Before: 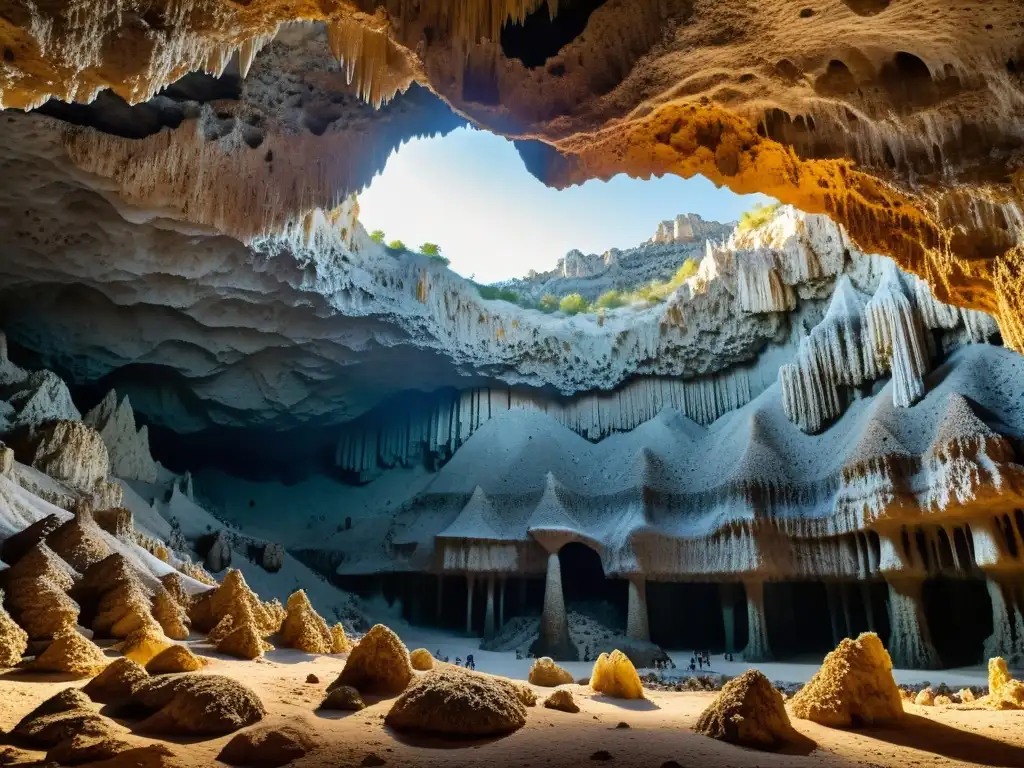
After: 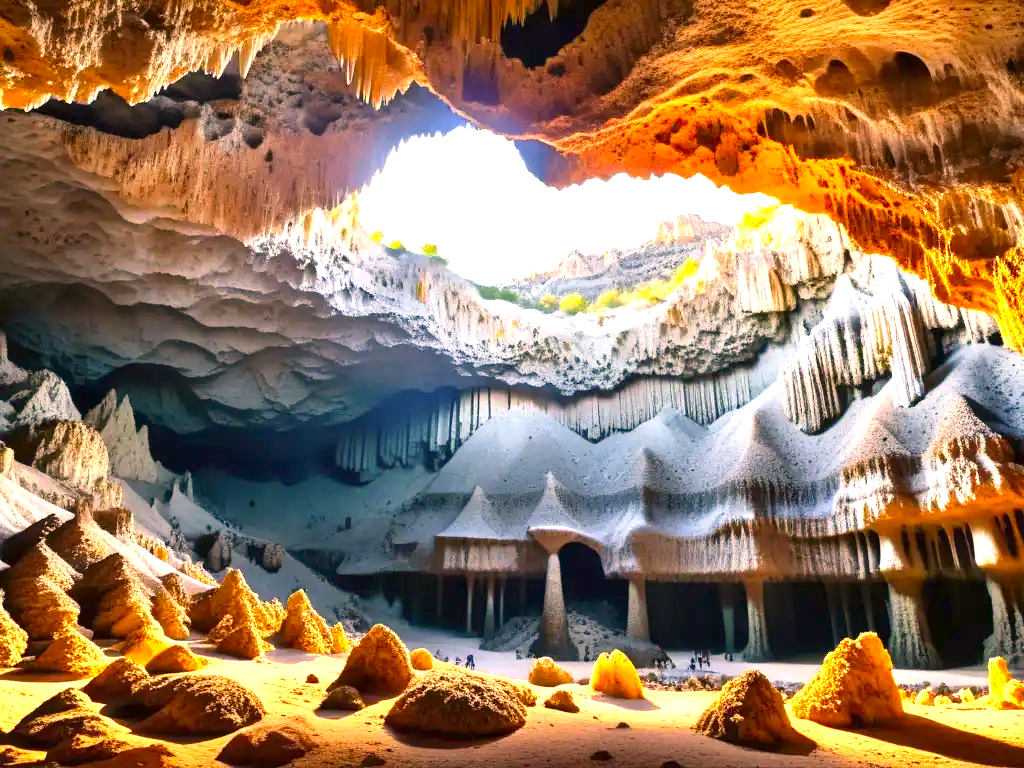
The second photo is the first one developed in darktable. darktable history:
color correction: highlights a* 21.34, highlights b* 19.26
contrast brightness saturation: contrast 0.078, saturation 0.204
exposure: black level correction 0, exposure 1.463 EV, compensate highlight preservation false
